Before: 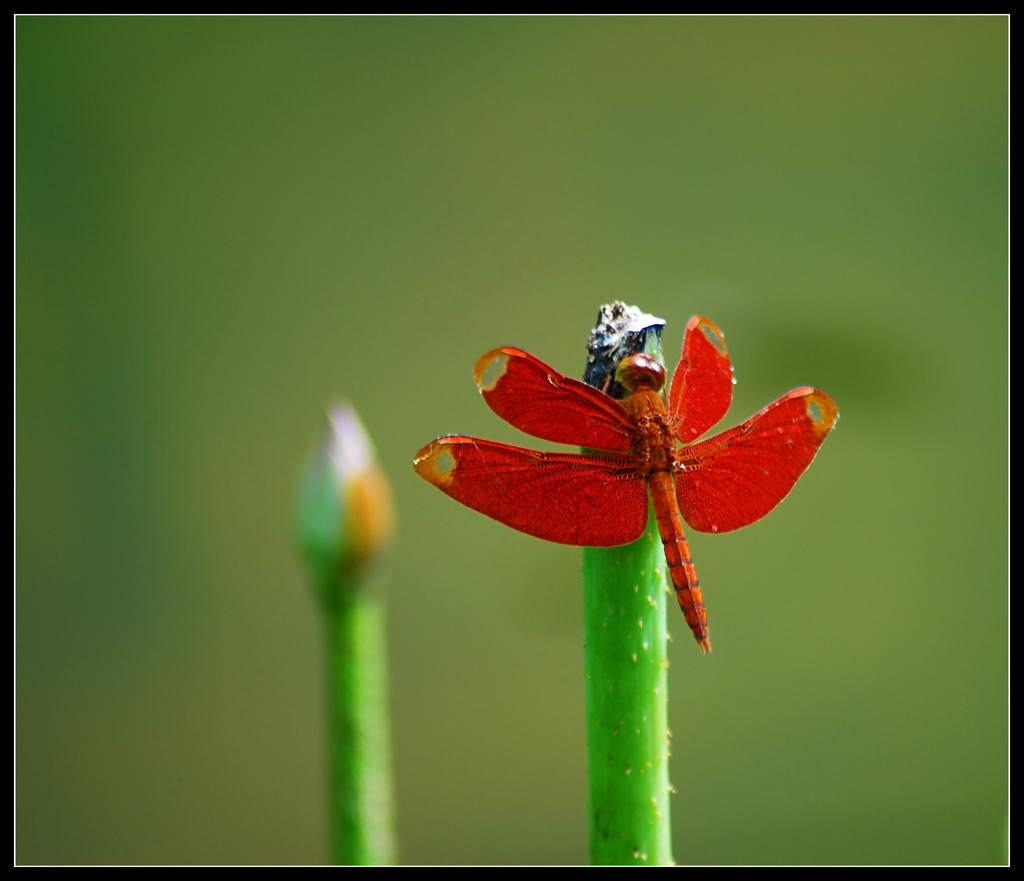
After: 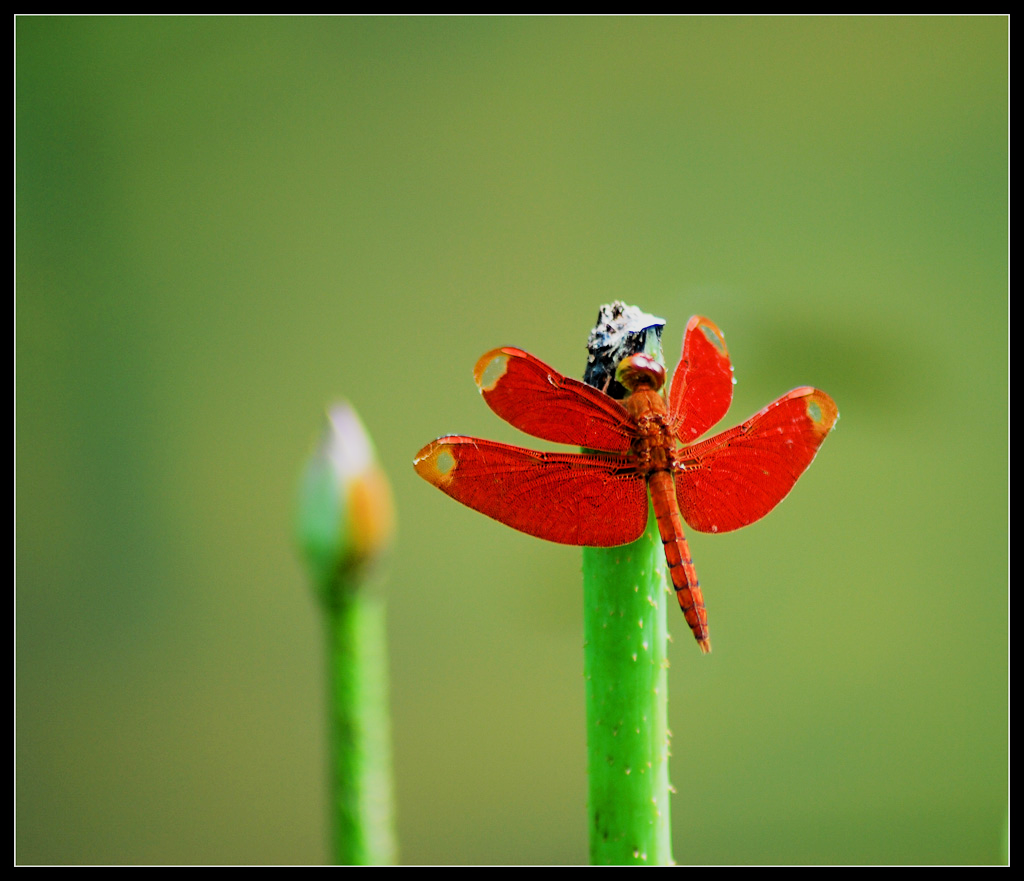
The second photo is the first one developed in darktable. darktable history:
exposure: exposure 0.64 EV, compensate highlight preservation false
filmic rgb: black relative exposure -4.14 EV, white relative exposure 5.1 EV, hardness 2.11, contrast 1.165
